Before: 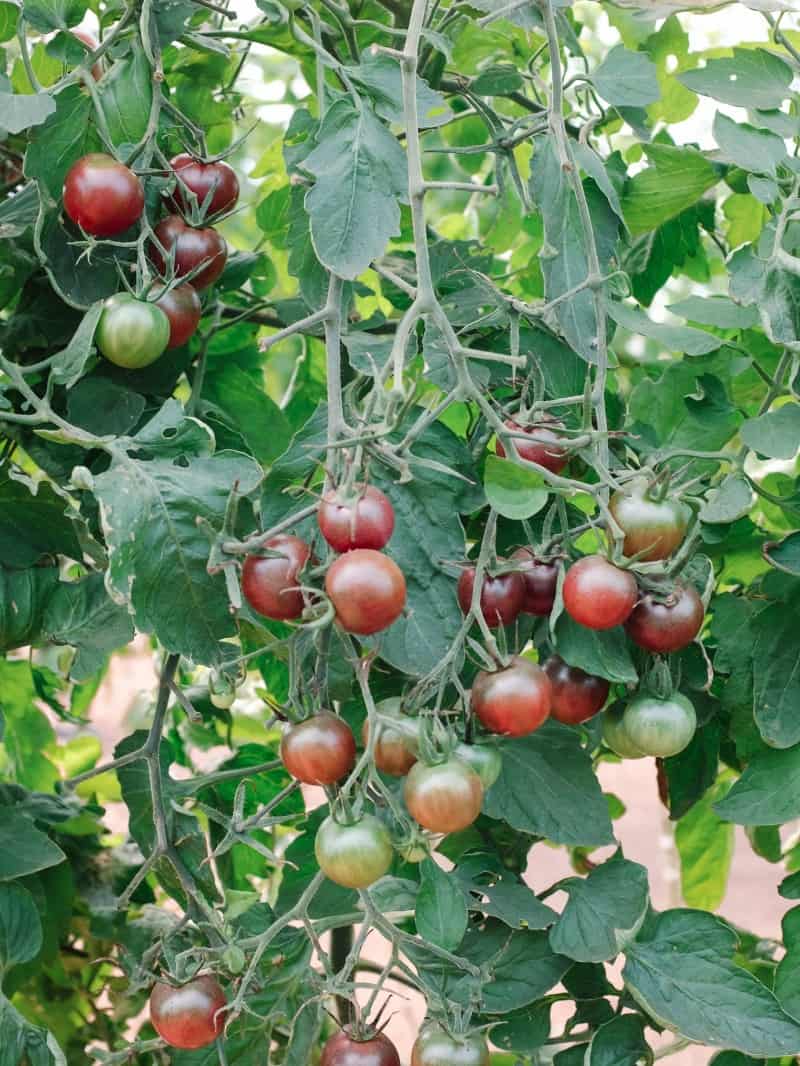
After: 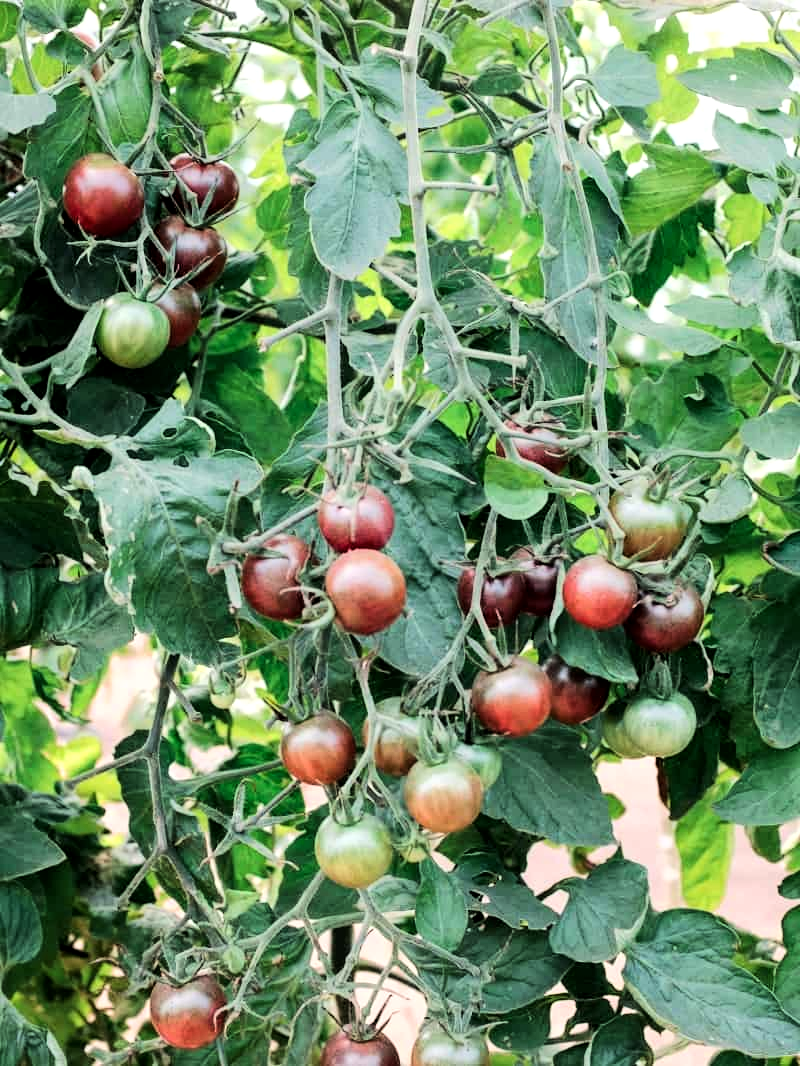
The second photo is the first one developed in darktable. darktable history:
local contrast: highlights 100%, shadows 101%, detail 120%, midtone range 0.2
tone curve: curves: ch0 [(0, 0) (0.003, 0) (0.011, 0.001) (0.025, 0.003) (0.044, 0.005) (0.069, 0.011) (0.1, 0.021) (0.136, 0.035) (0.177, 0.079) (0.224, 0.134) (0.277, 0.219) (0.335, 0.315) (0.399, 0.42) (0.468, 0.529) (0.543, 0.636) (0.623, 0.727) (0.709, 0.805) (0.801, 0.88) (0.898, 0.957) (1, 1)]
